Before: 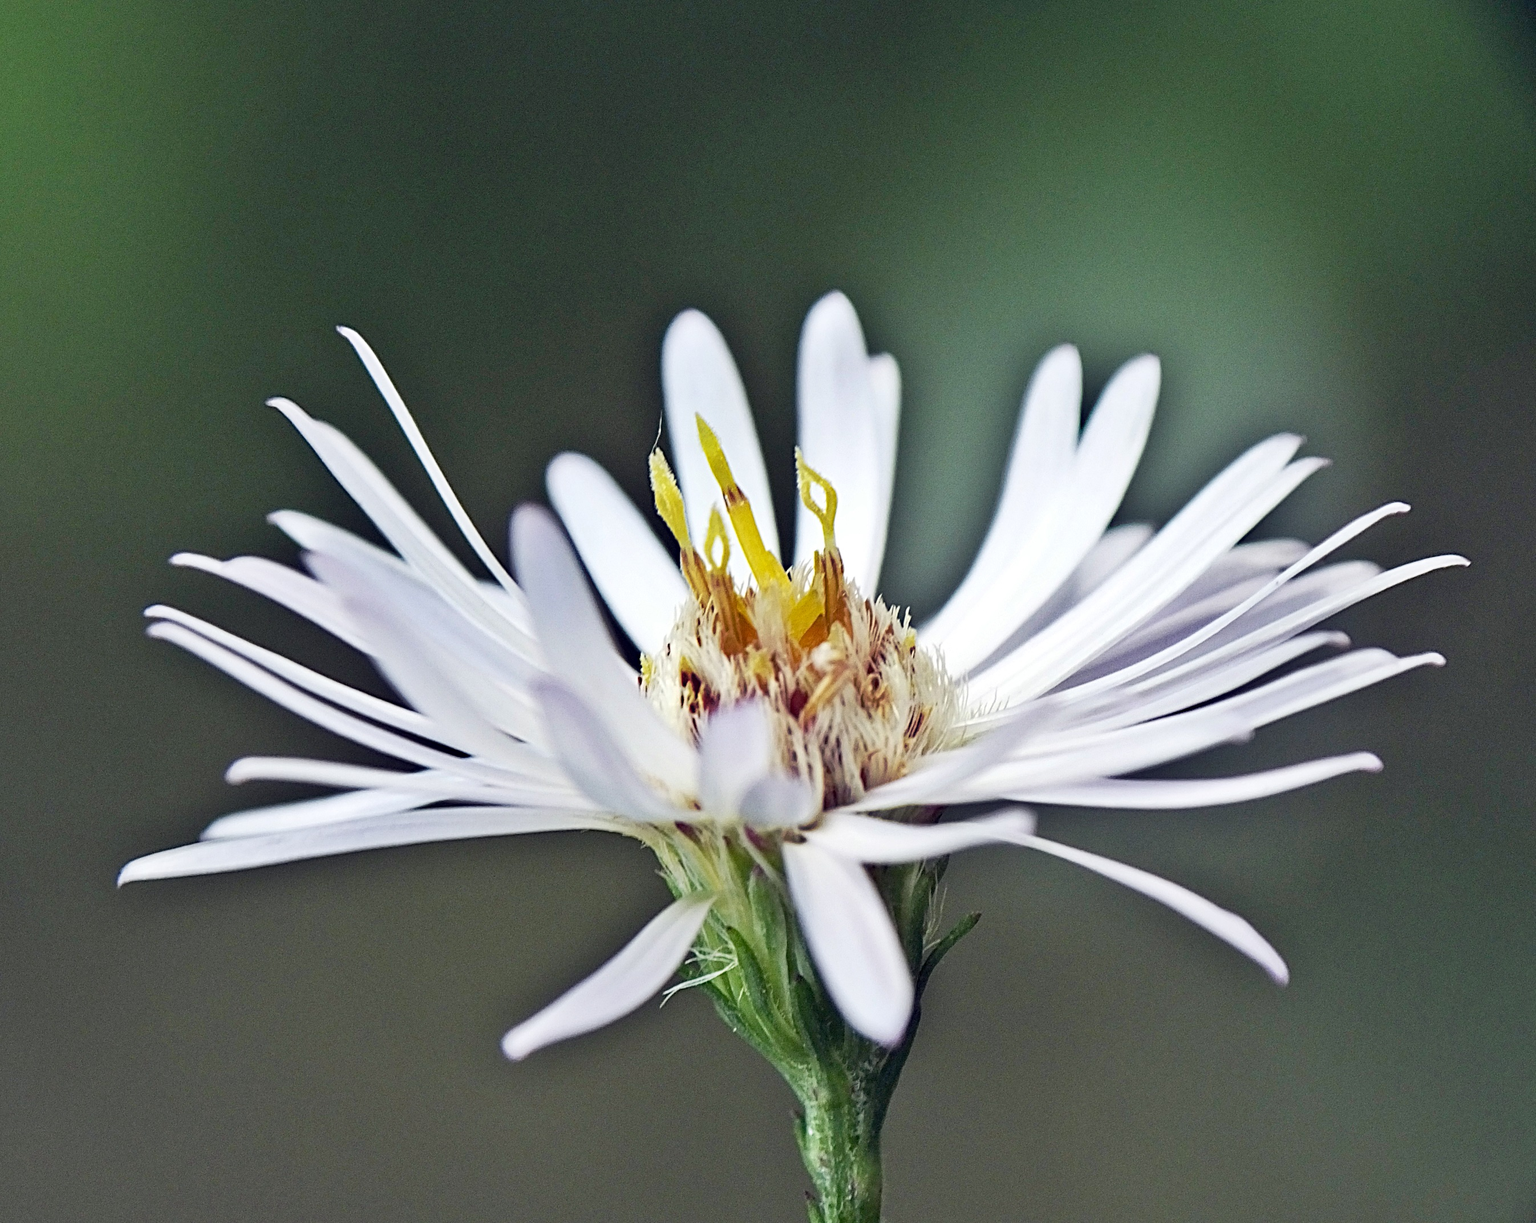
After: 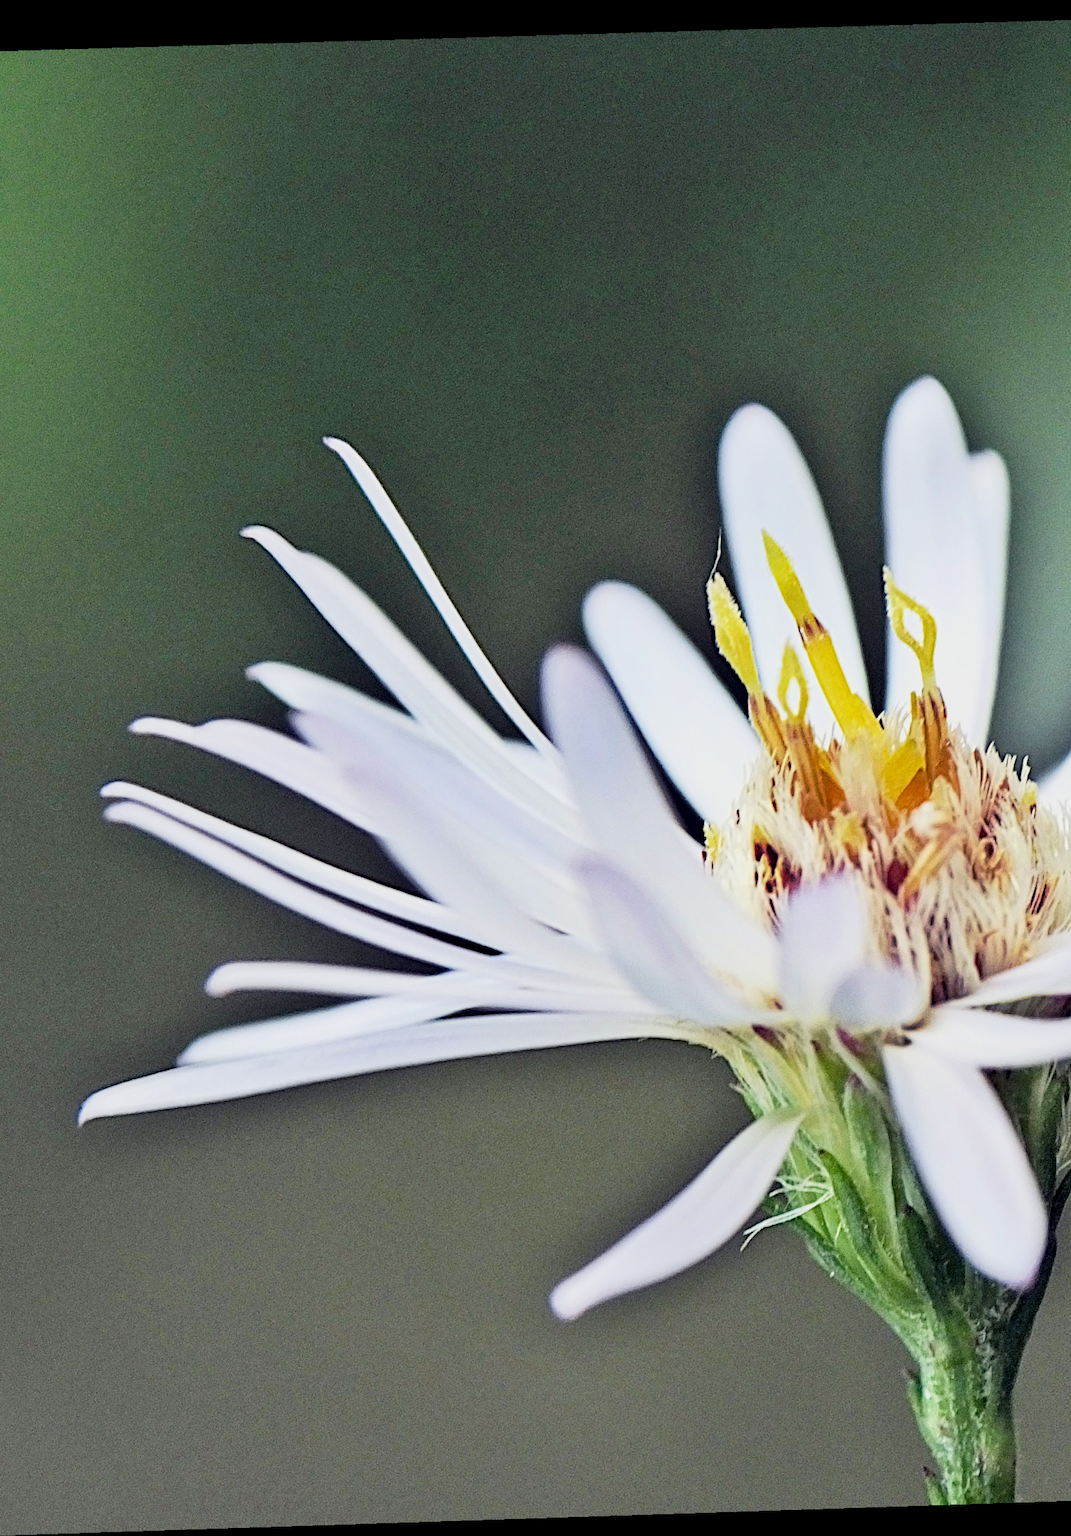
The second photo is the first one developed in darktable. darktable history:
crop: left 5.114%, right 38.589%
exposure: exposure 0.669 EV, compensate highlight preservation false
rotate and perspective: rotation -1.77°, lens shift (horizontal) 0.004, automatic cropping off
local contrast: highlights 100%, shadows 100%, detail 120%, midtone range 0.2
filmic rgb: black relative exposure -7.65 EV, white relative exposure 4.56 EV, hardness 3.61, color science v6 (2022)
